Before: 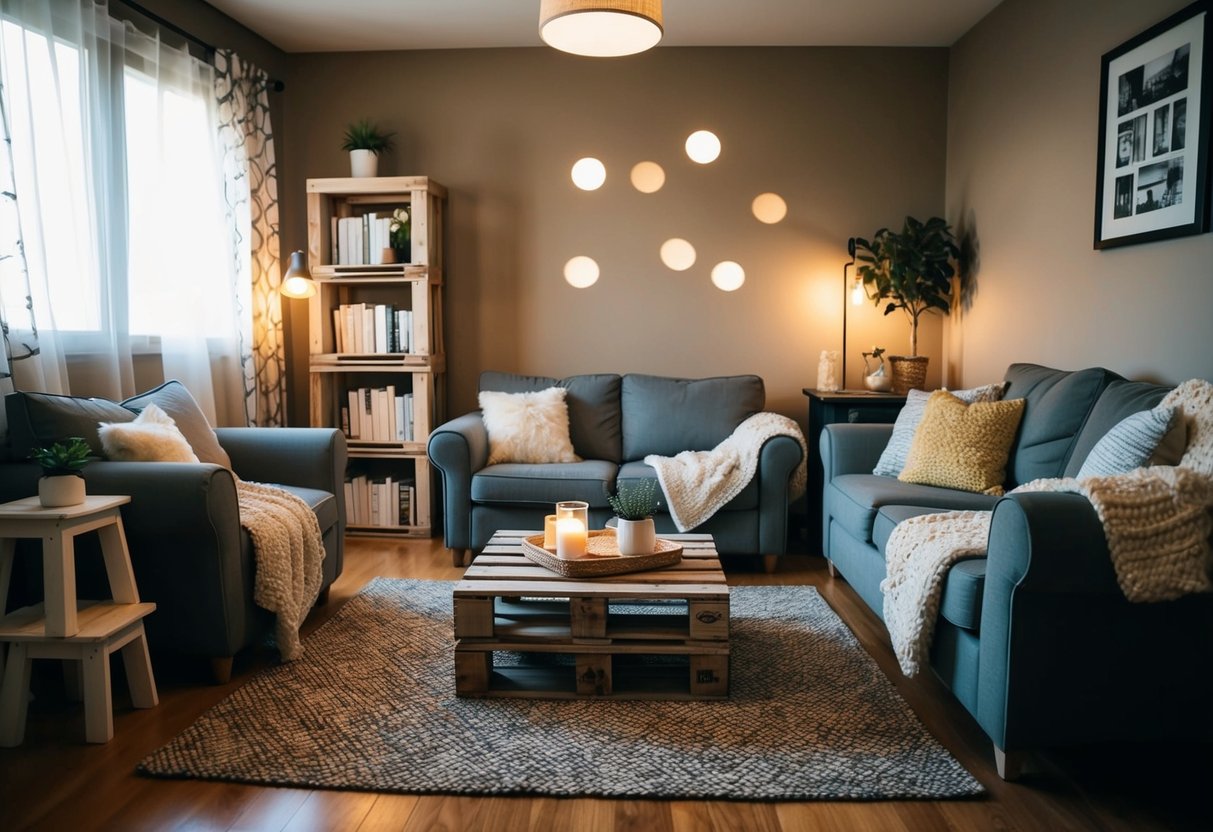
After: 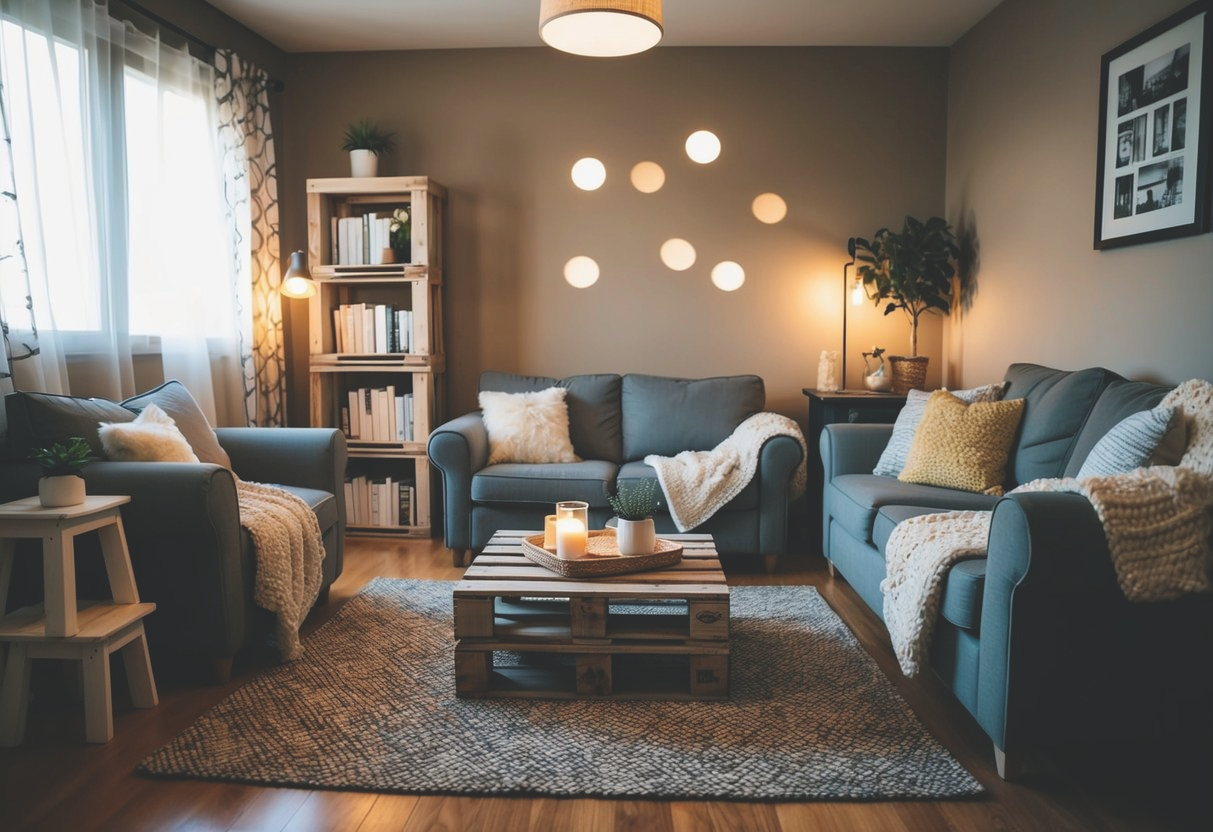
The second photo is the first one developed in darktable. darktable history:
exposure: black level correction -0.023, exposure -0.039 EV, compensate highlight preservation false
